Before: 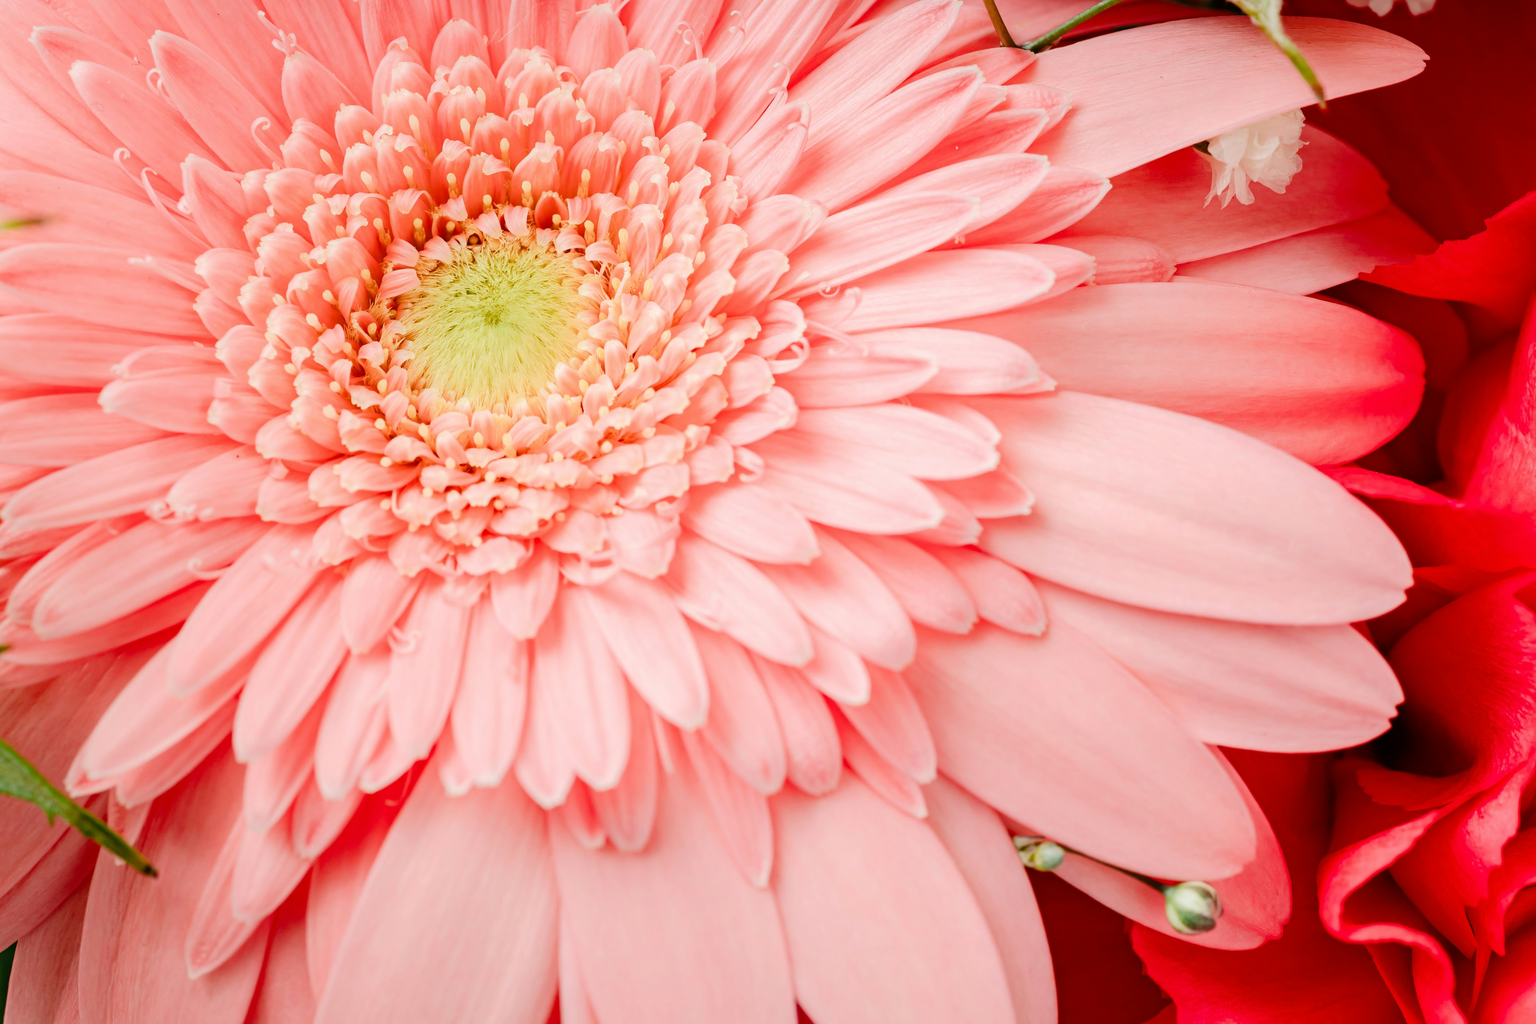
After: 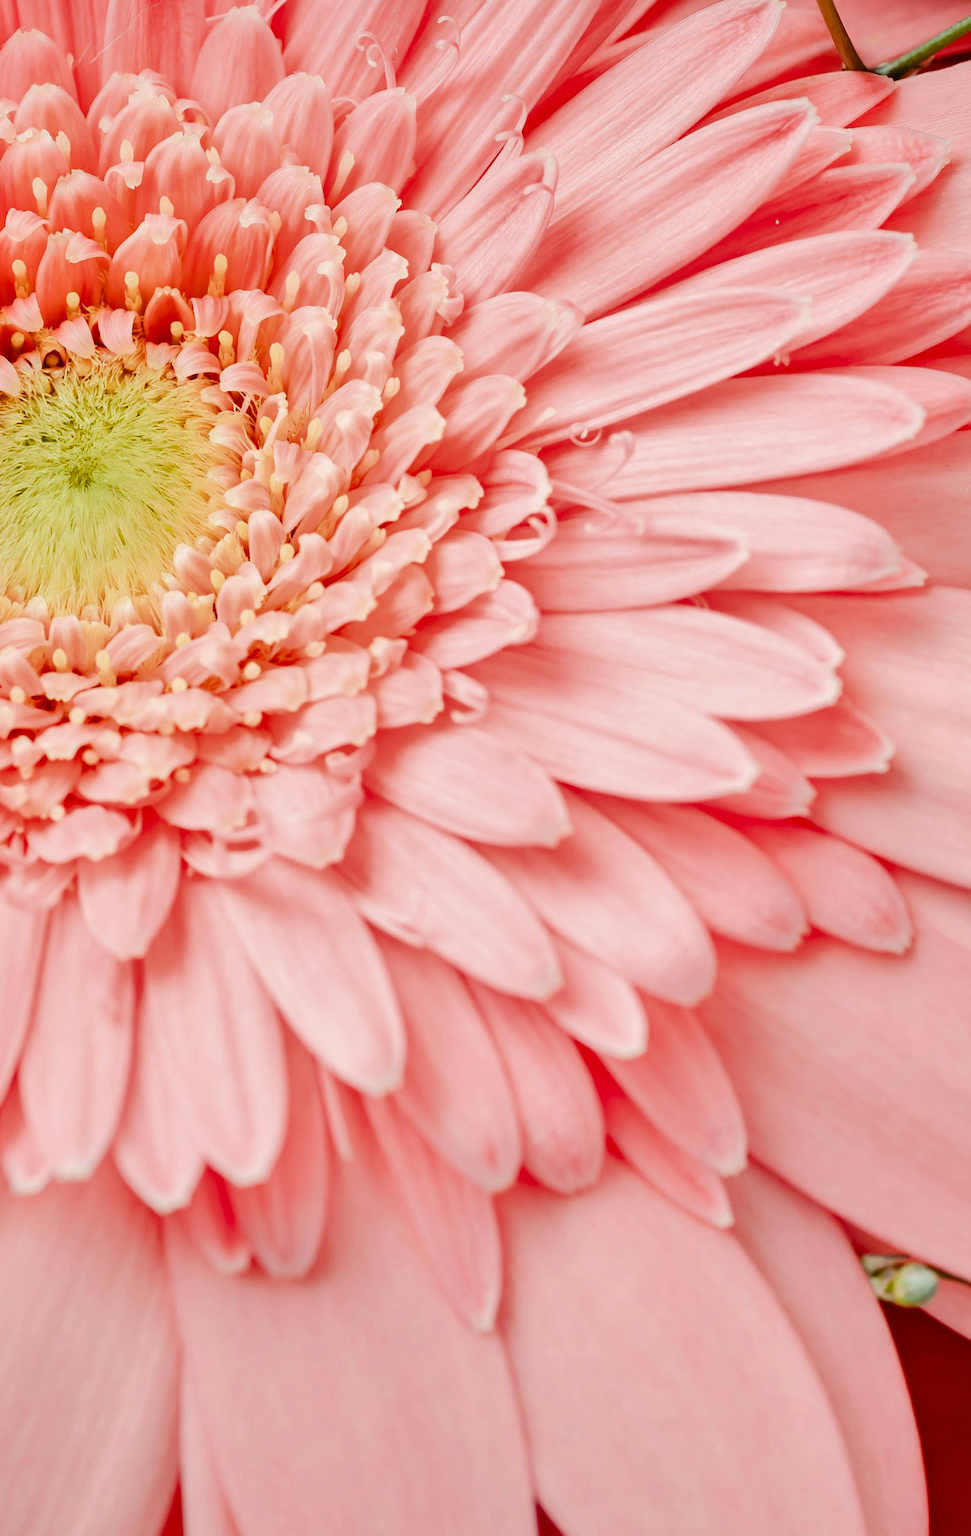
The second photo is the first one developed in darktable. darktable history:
crop: left 28.583%, right 29.231%
shadows and highlights: shadows 25, highlights -48, soften with gaussian
